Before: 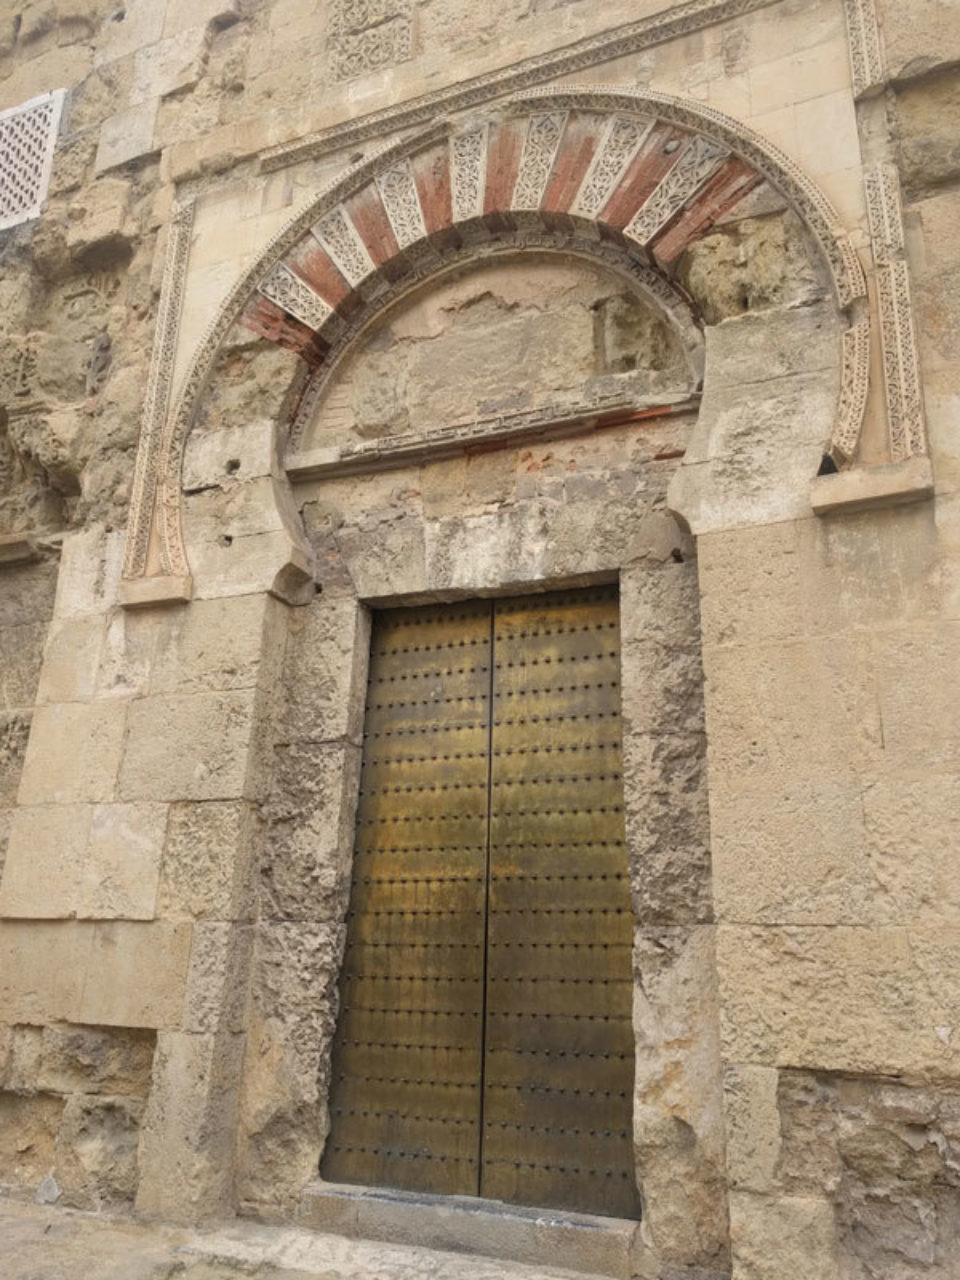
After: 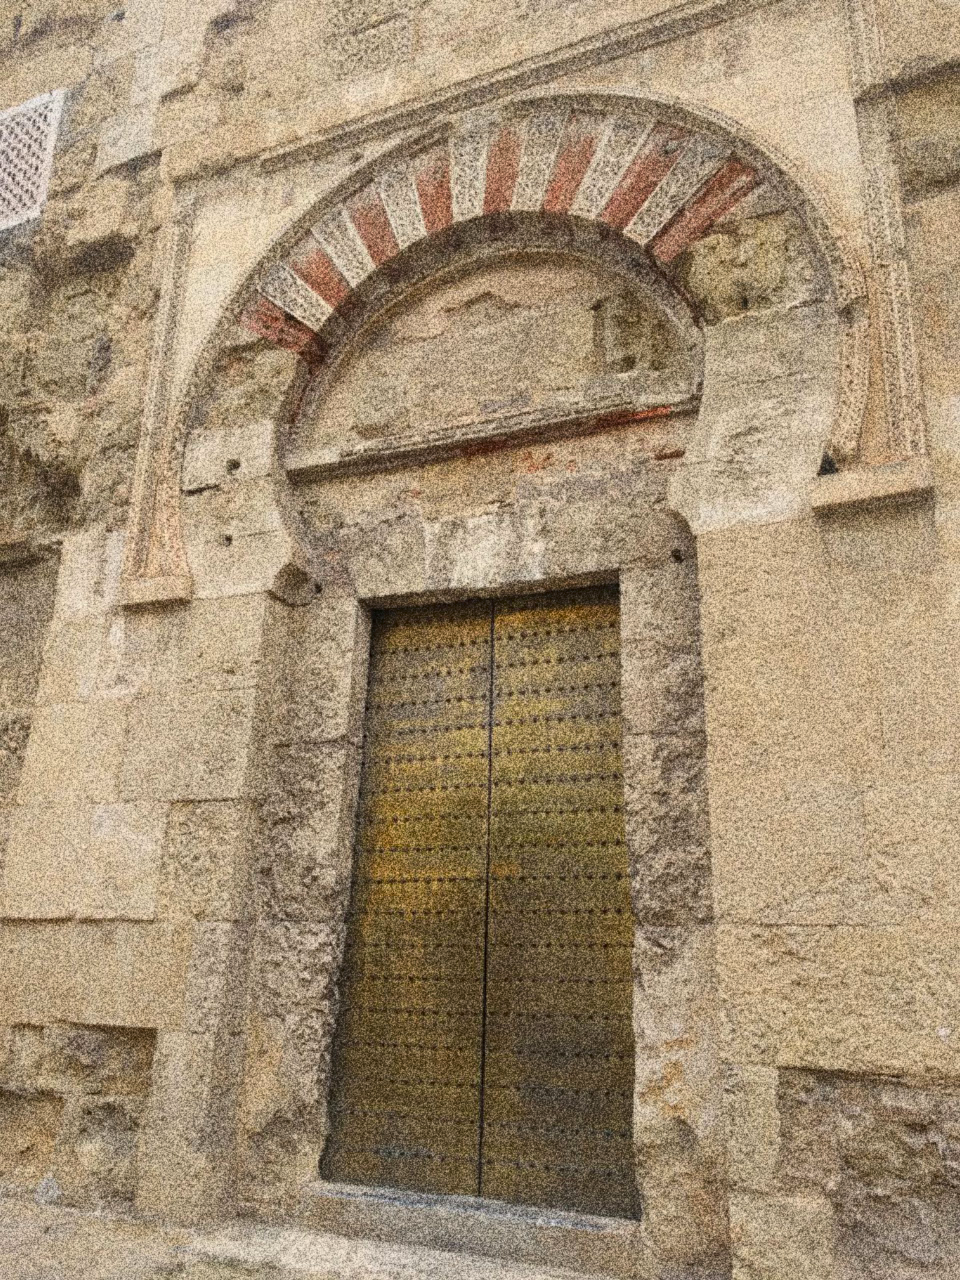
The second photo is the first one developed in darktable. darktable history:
grain: coarseness 30.02 ISO, strength 100%
color contrast: green-magenta contrast 1.1, blue-yellow contrast 1.1, unbound 0
